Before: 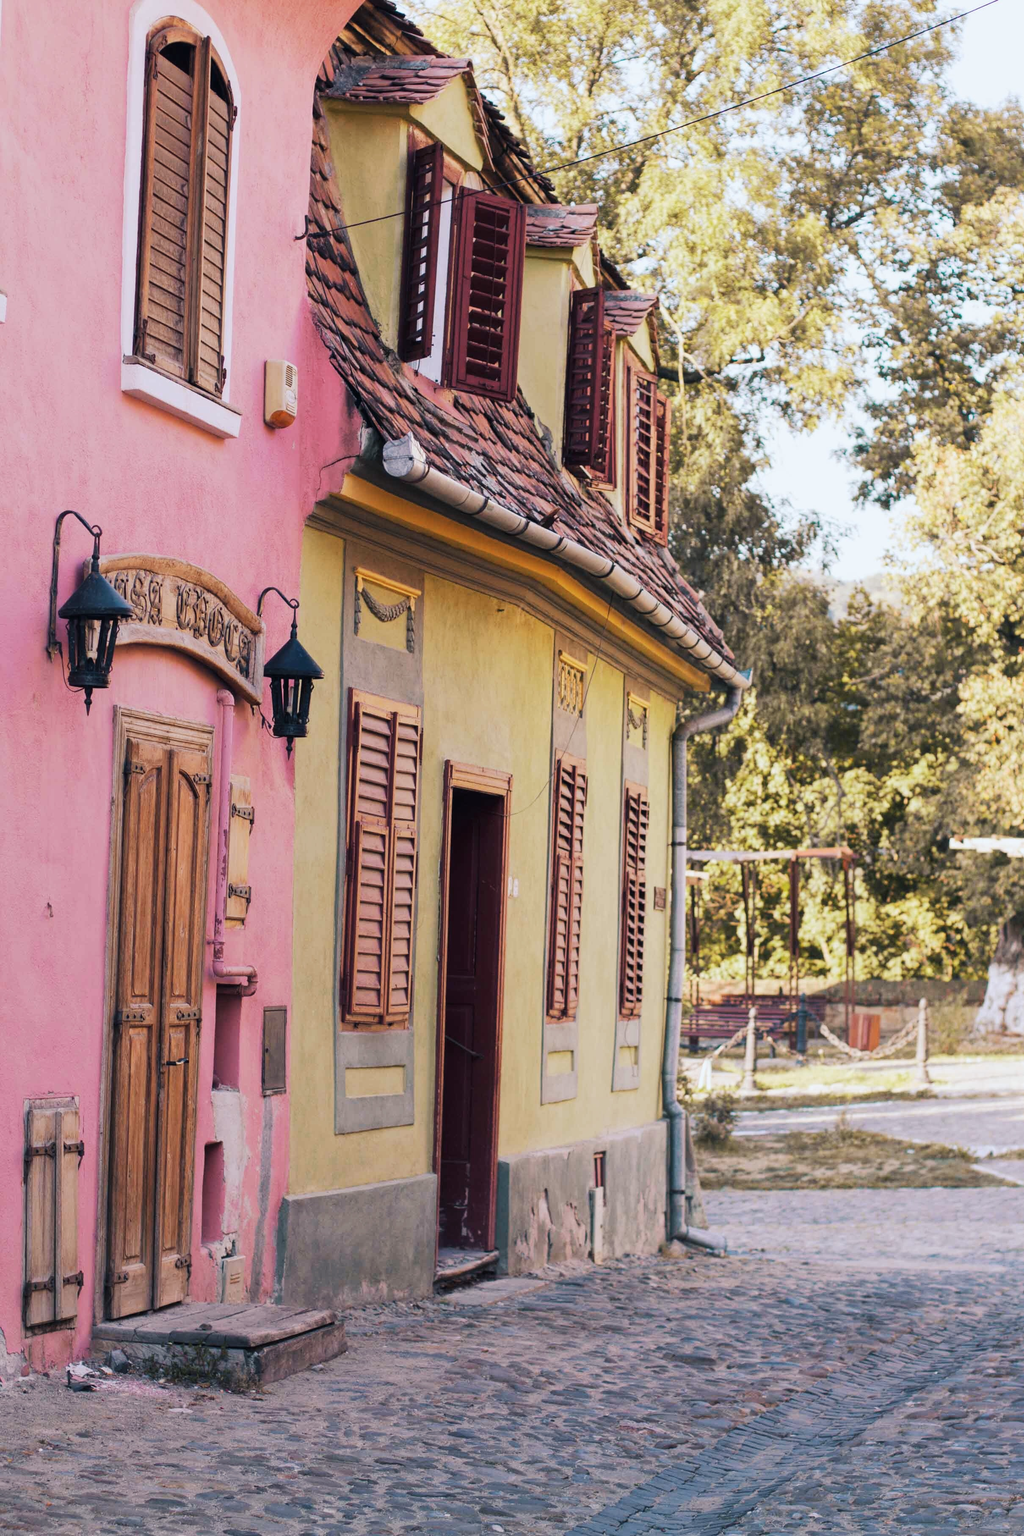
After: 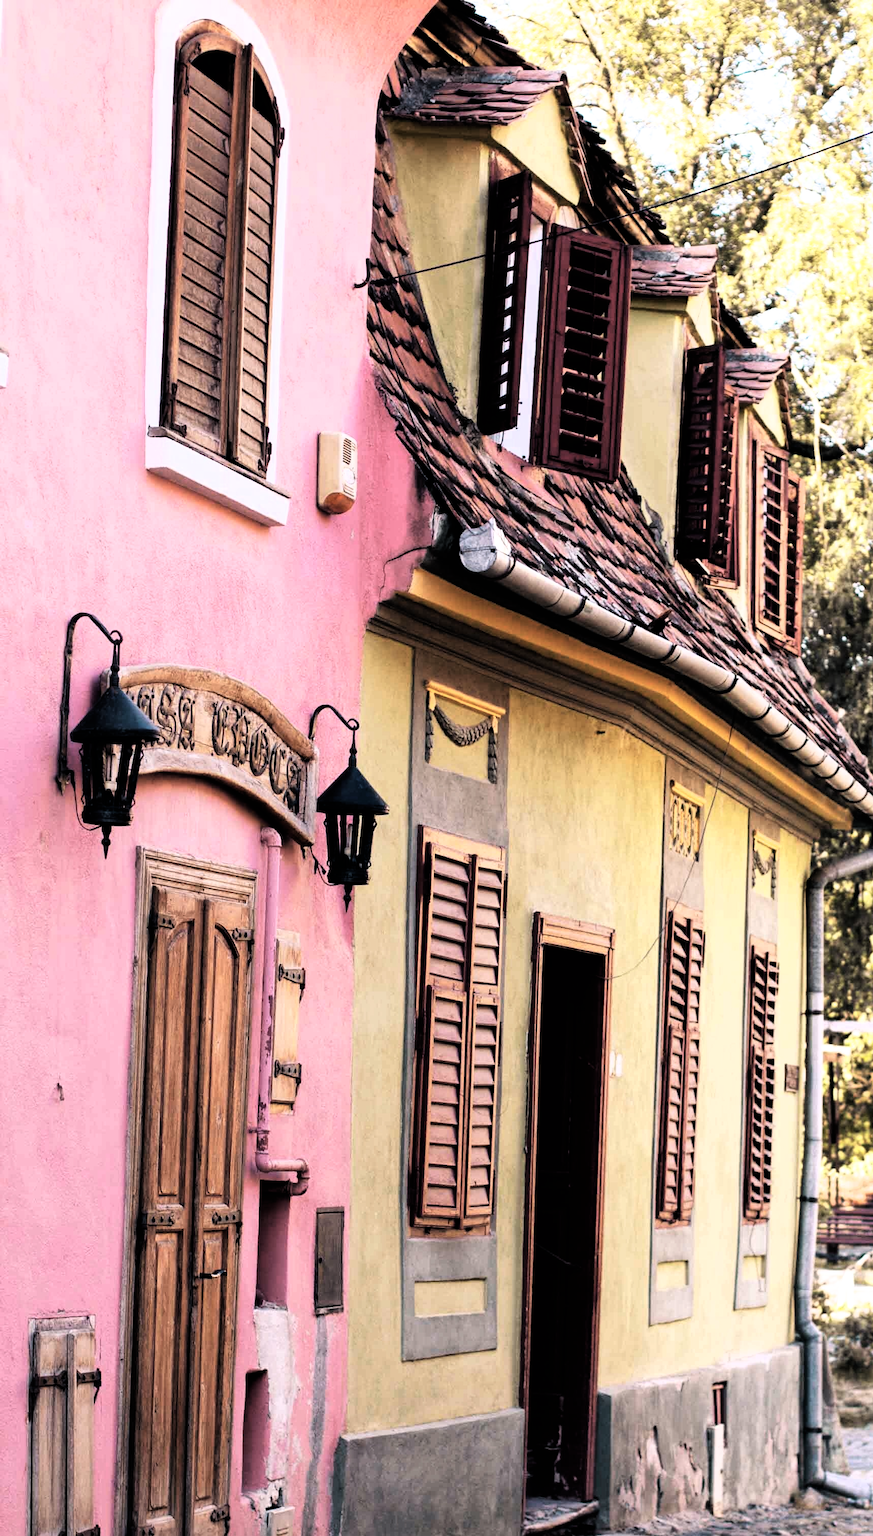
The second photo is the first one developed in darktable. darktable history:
crop: right 28.885%, bottom 16.626%
filmic rgb: black relative exposure -8.2 EV, white relative exposure 2.2 EV, threshold 3 EV, hardness 7.11, latitude 85.74%, contrast 1.696, highlights saturation mix -4%, shadows ↔ highlights balance -2.69%, color science v5 (2021), contrast in shadows safe, contrast in highlights safe, enable highlight reconstruction true
